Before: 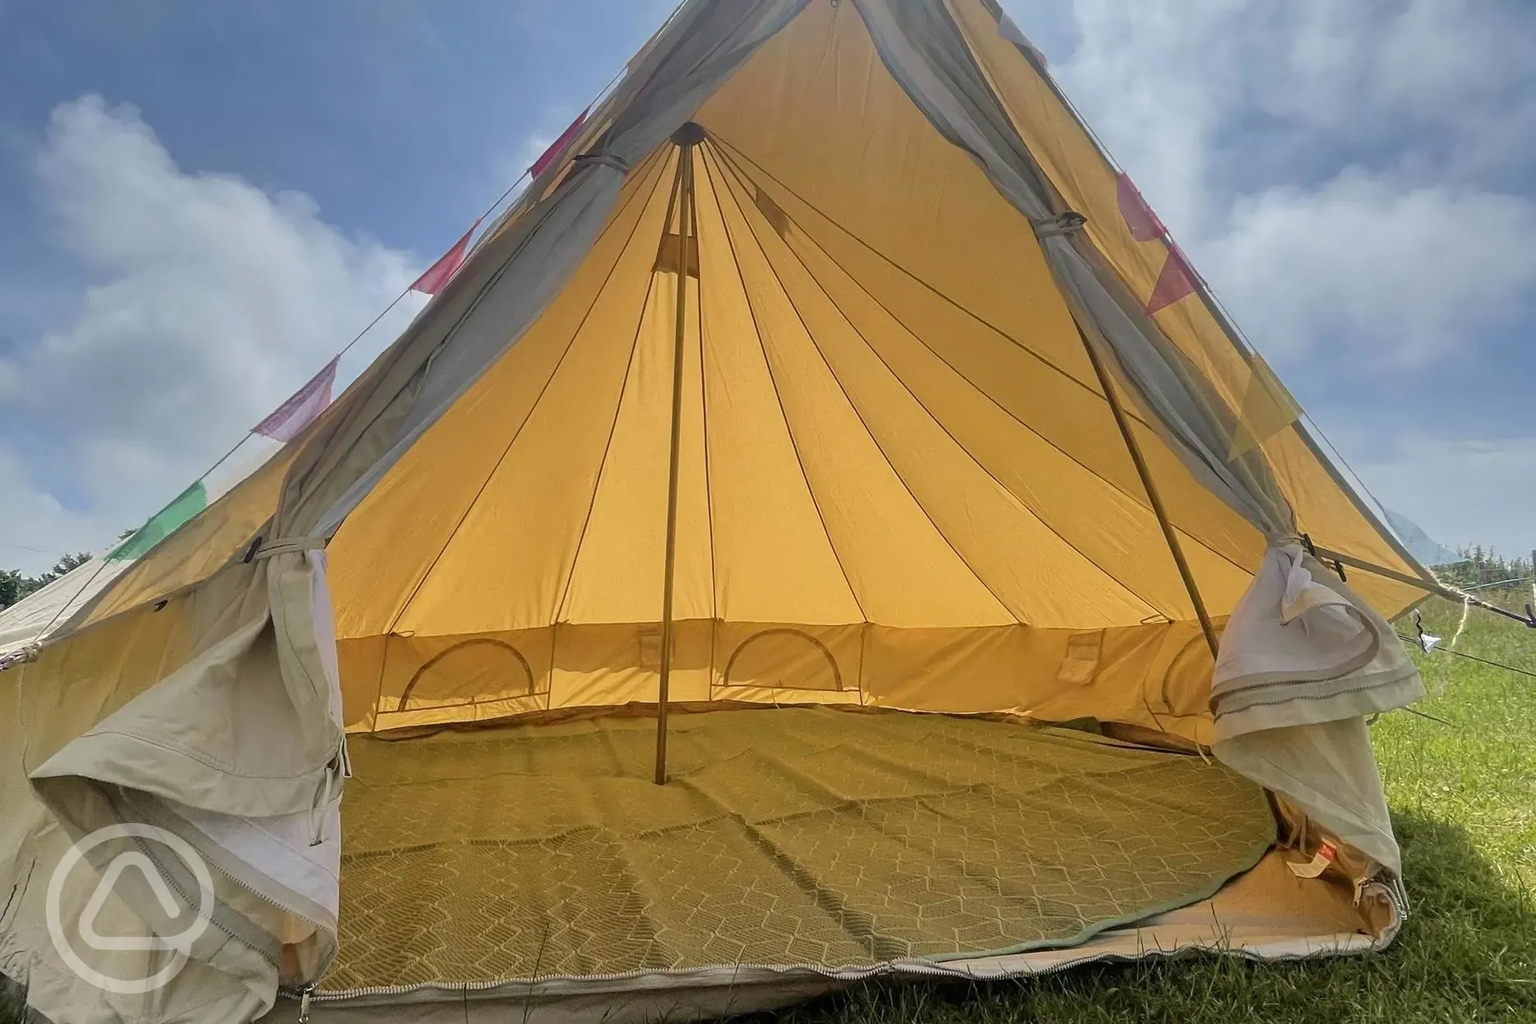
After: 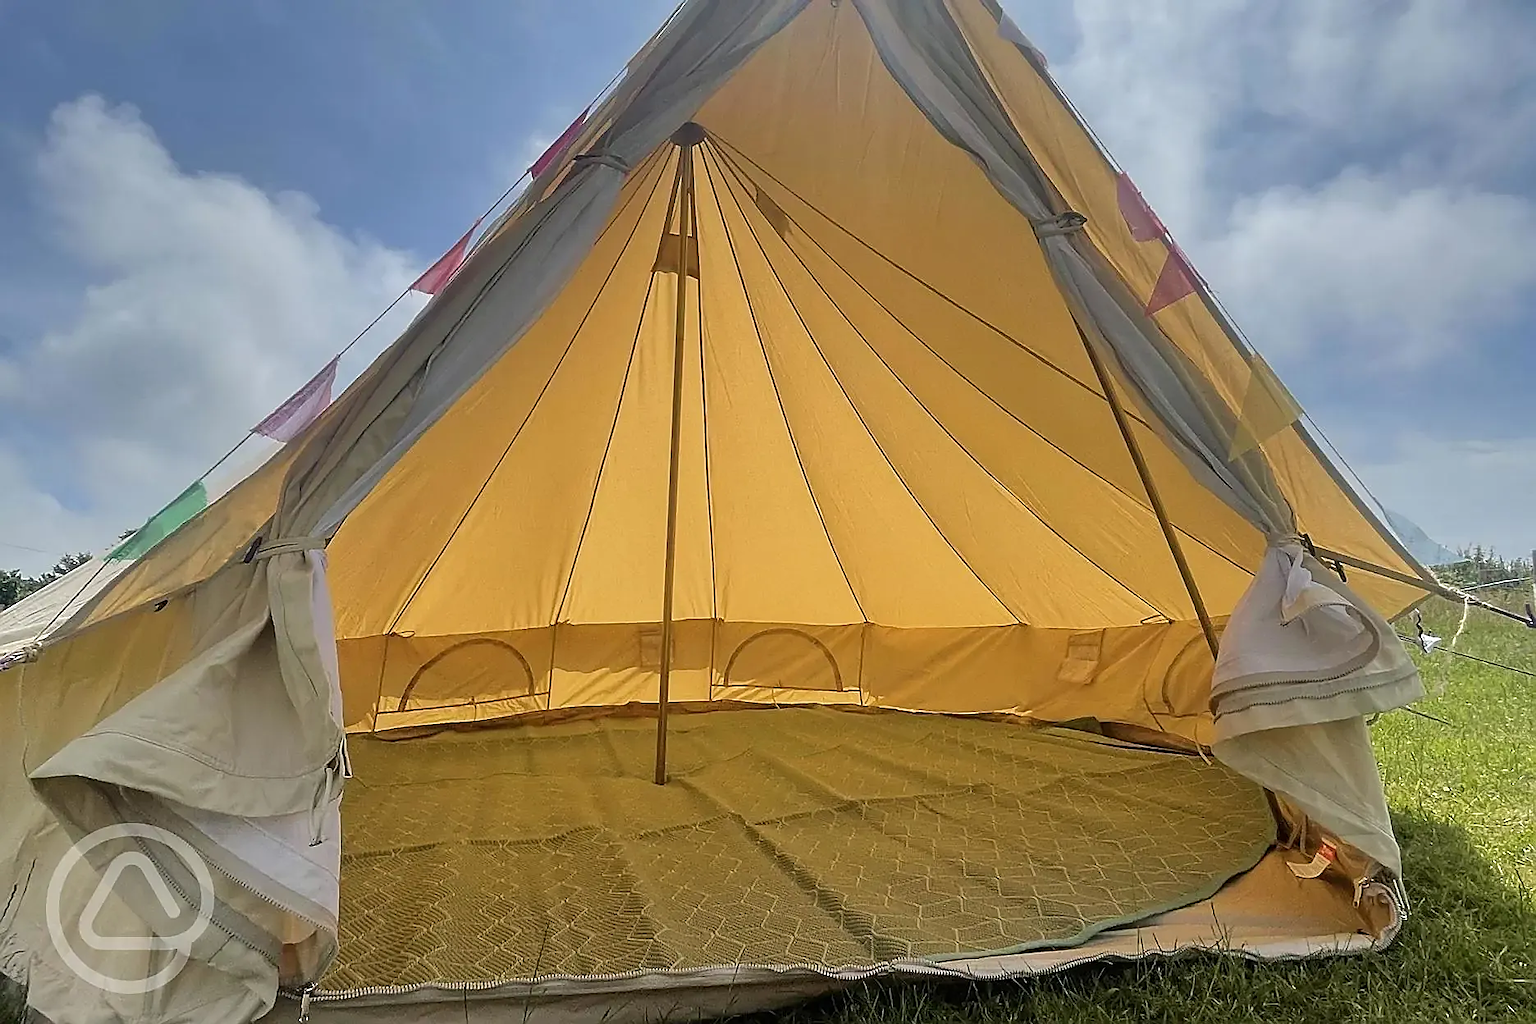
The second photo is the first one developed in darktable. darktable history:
sharpen: radius 1.385, amount 1.252, threshold 0.833
